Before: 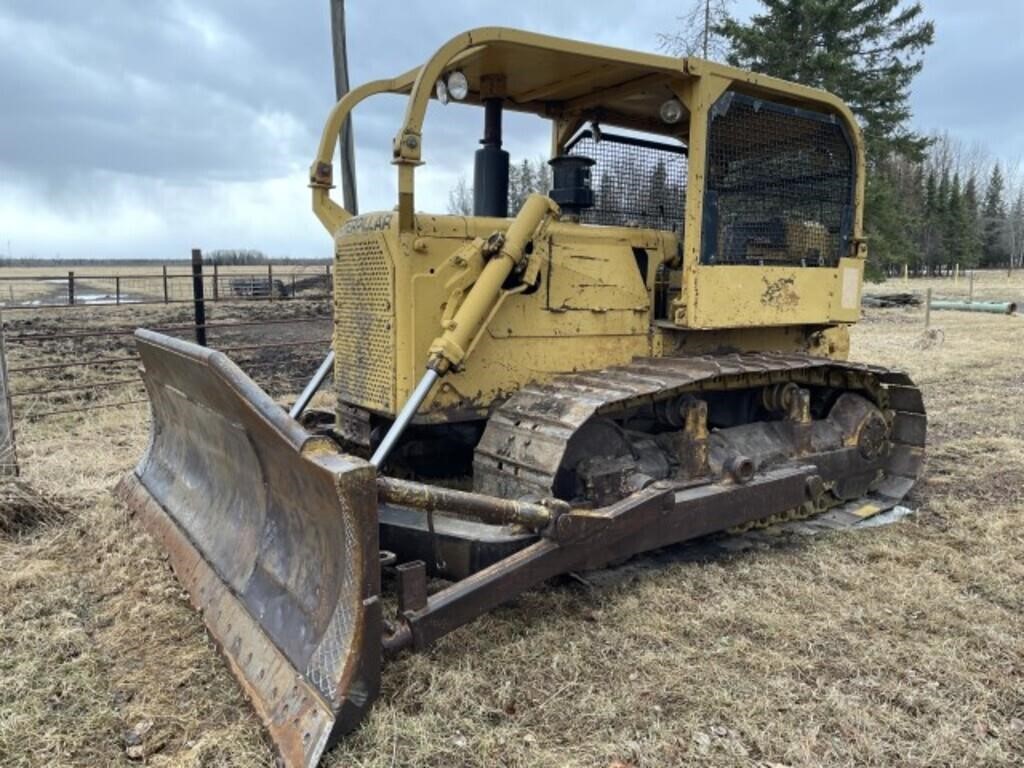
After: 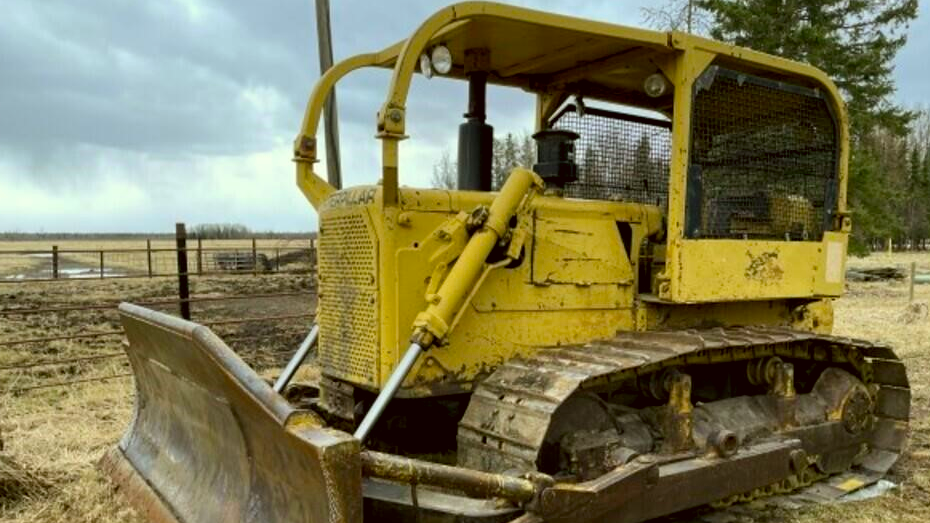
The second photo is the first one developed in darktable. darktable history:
crop: left 1.596%, top 3.462%, right 7.553%, bottom 28.407%
color correction: highlights a* -1.79, highlights b* 10.03, shadows a* 0.432, shadows b* 19.58
color balance rgb: global offset › luminance -0.47%, perceptual saturation grading › global saturation 19.823%, global vibrance 27.218%
